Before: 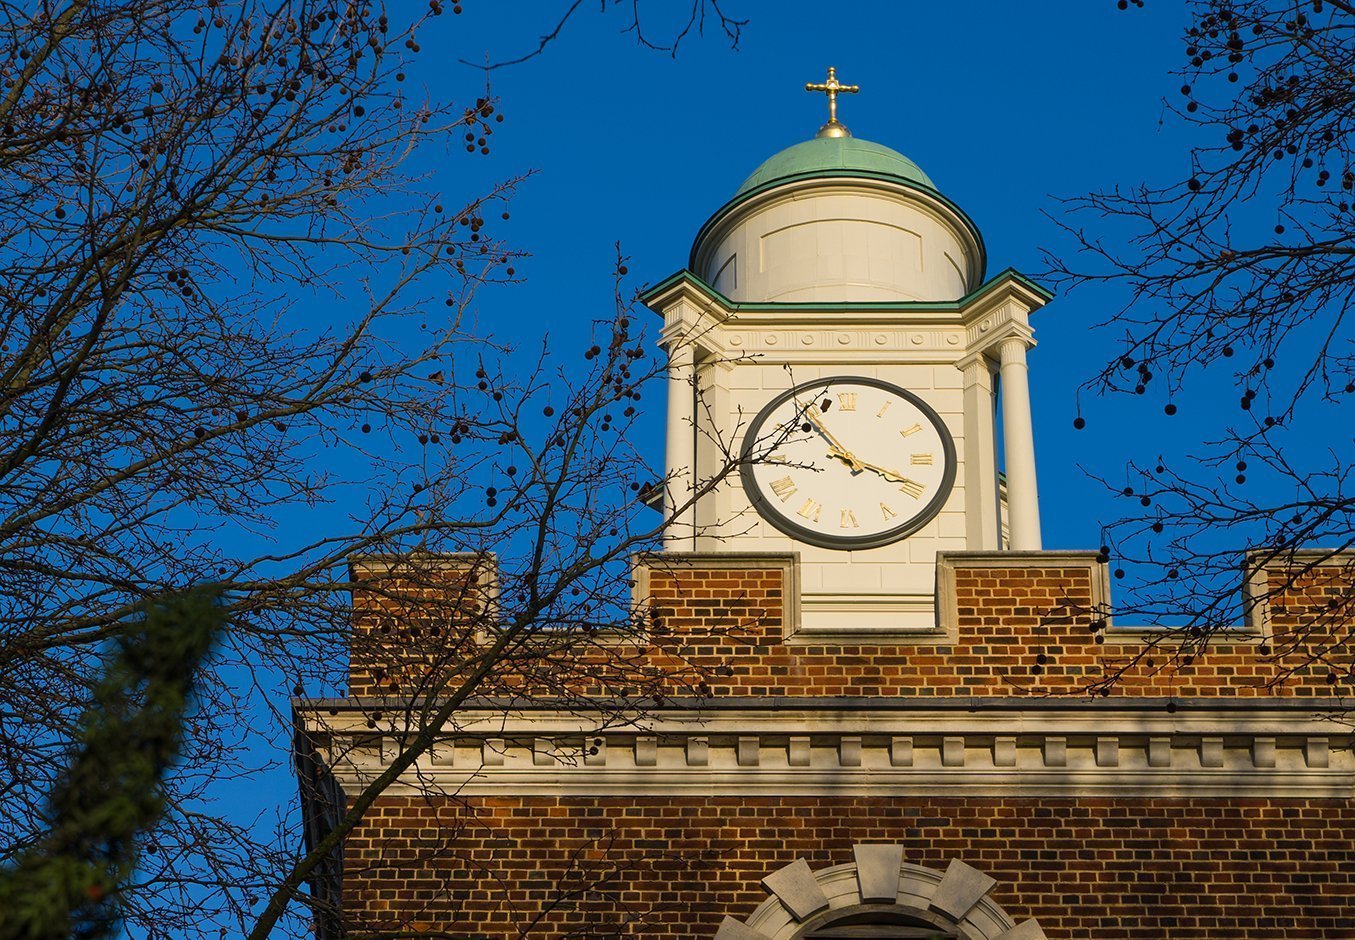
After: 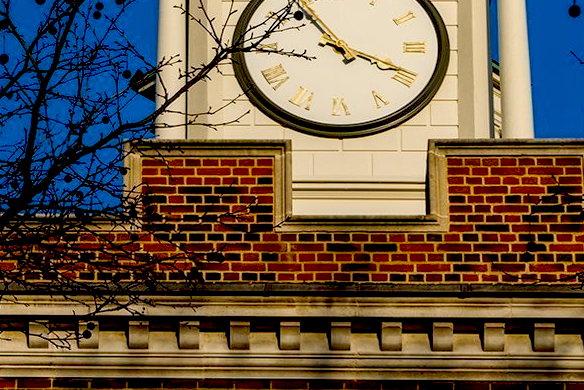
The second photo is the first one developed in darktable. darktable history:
rotate and perspective: lens shift (vertical) 0.048, lens shift (horizontal) -0.024, automatic cropping off
local contrast: detail 130%
exposure: black level correction 0.056, exposure -0.039 EV, compensate highlight preservation false
crop: left 37.221%, top 45.169%, right 20.63%, bottom 13.777%
shadows and highlights: shadows 0, highlights 40
